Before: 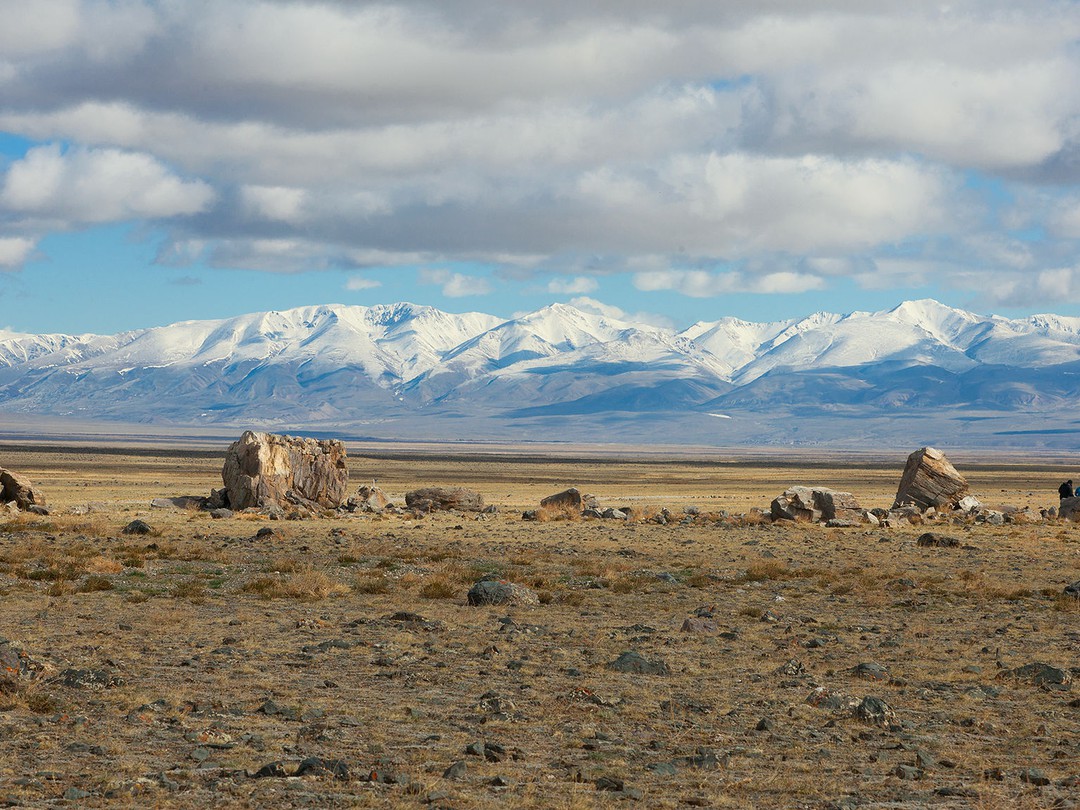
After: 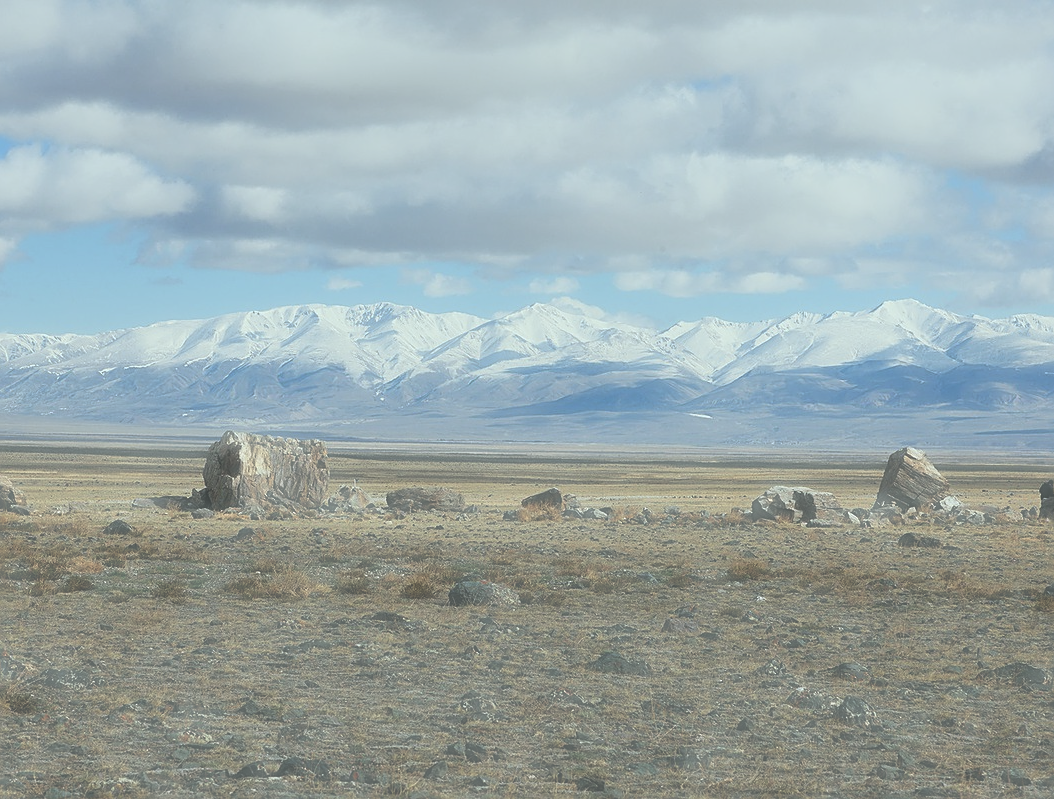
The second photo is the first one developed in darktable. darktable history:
sharpen: on, module defaults
haze removal: strength -0.9, distance 0.225, compatibility mode true, adaptive false
white balance: red 0.925, blue 1.046
crop and rotate: left 1.774%, right 0.633%, bottom 1.28%
